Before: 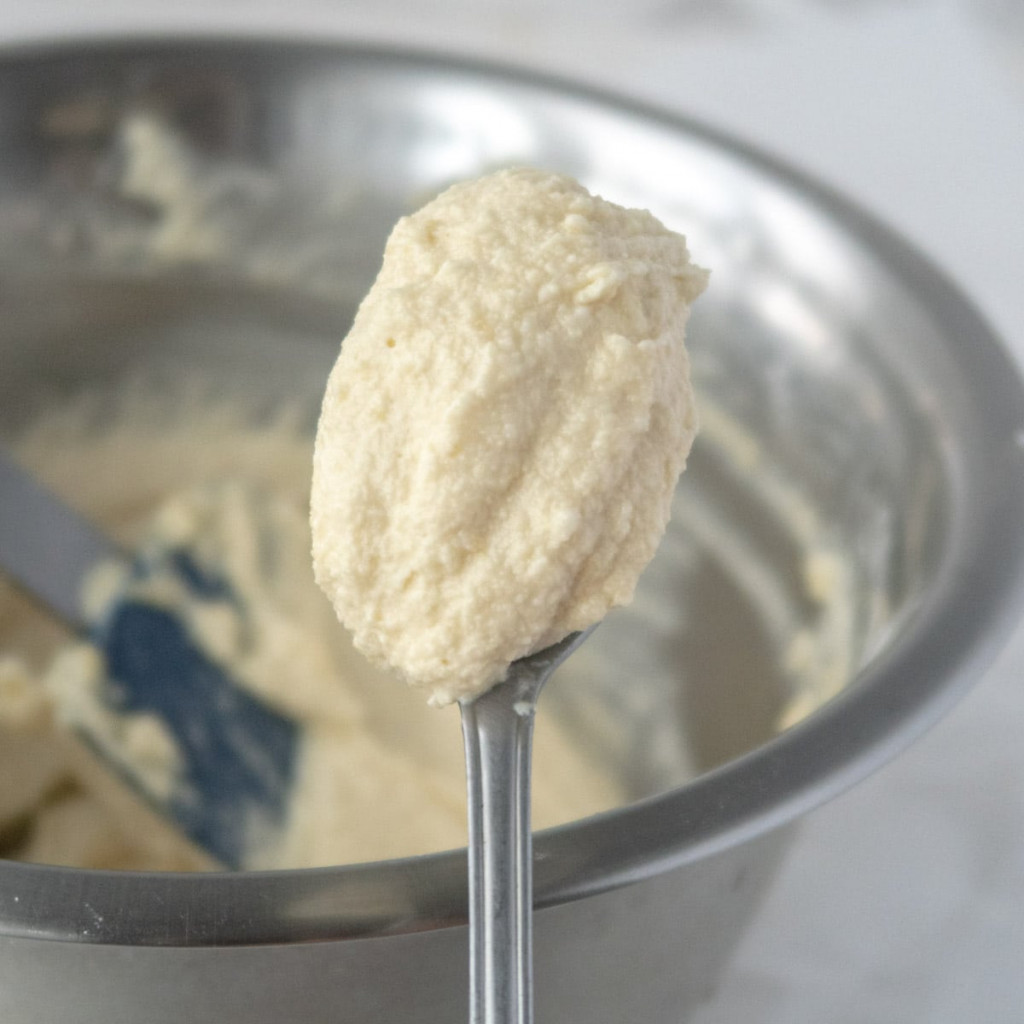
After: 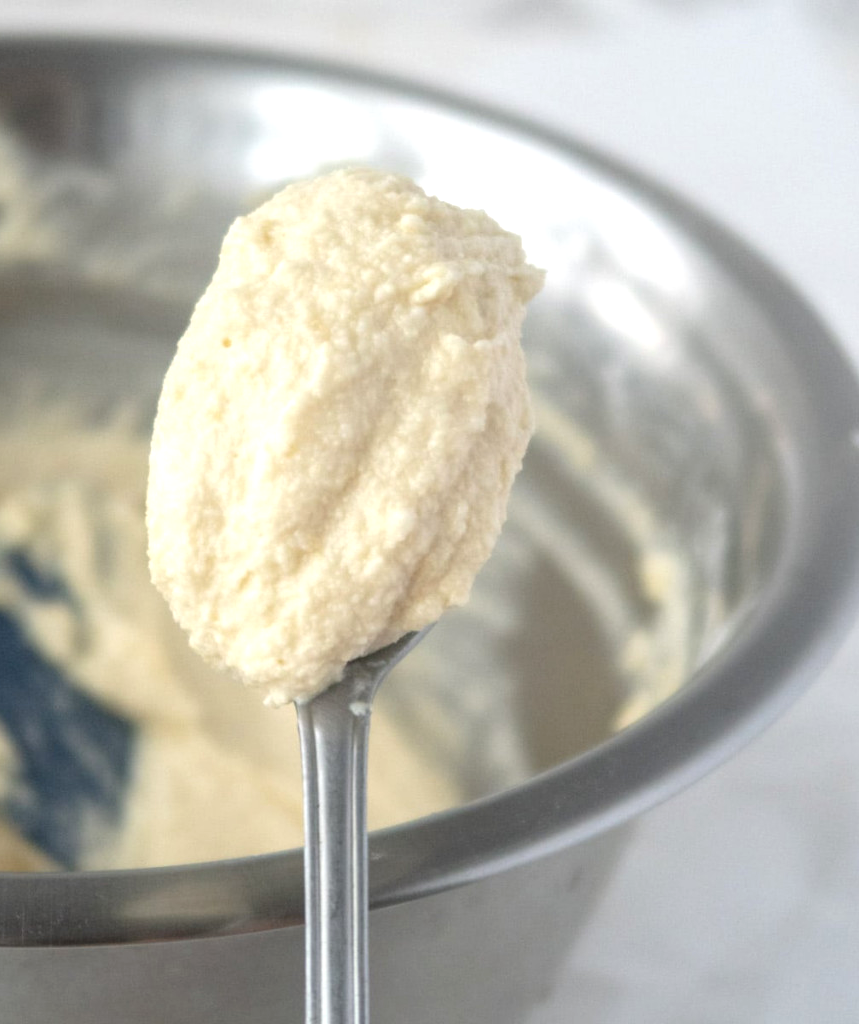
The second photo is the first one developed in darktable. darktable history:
crop: left 16.111%
tone equalizer: -8 EV -0.452 EV, -7 EV -0.366 EV, -6 EV -0.366 EV, -5 EV -0.239 EV, -3 EV 0.211 EV, -2 EV 0.333 EV, -1 EV 0.379 EV, +0 EV 0.432 EV
